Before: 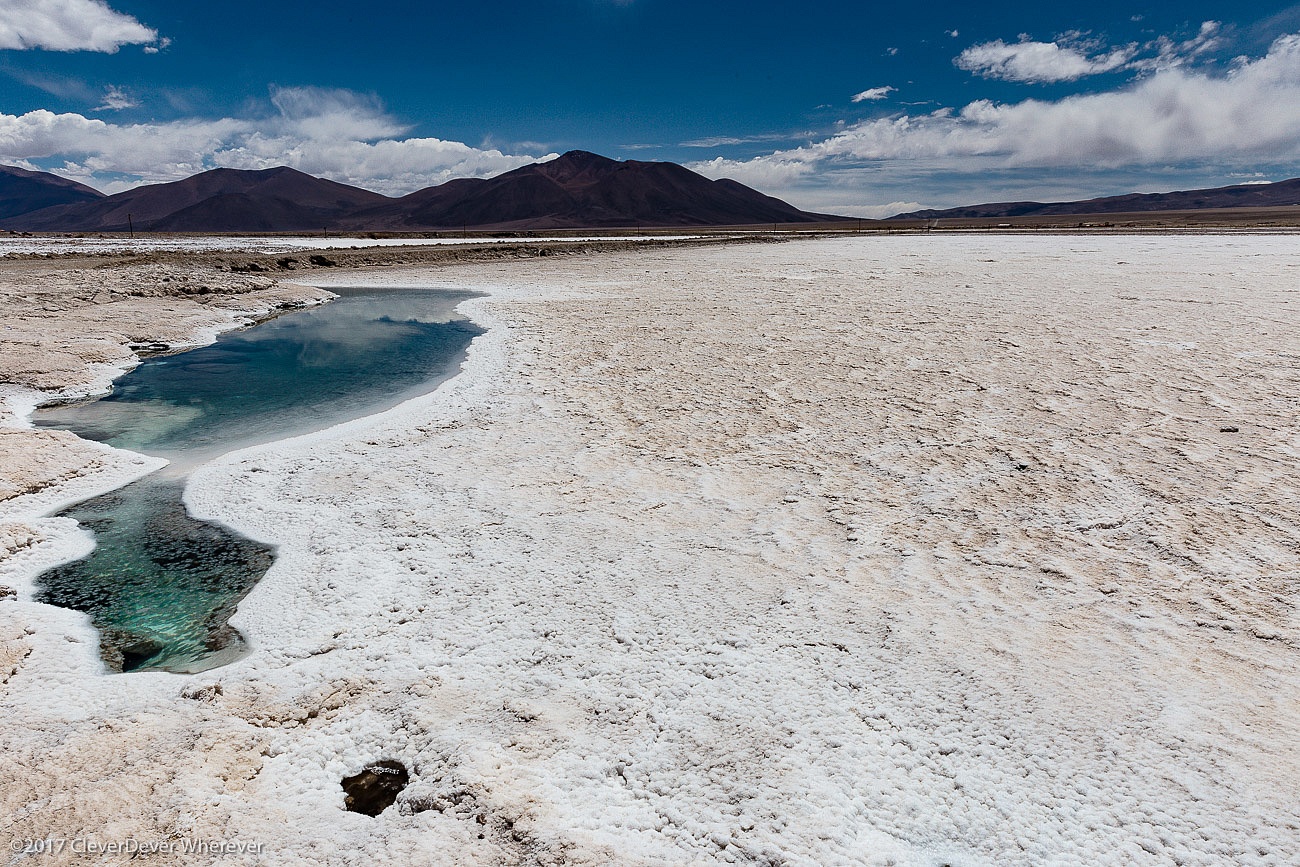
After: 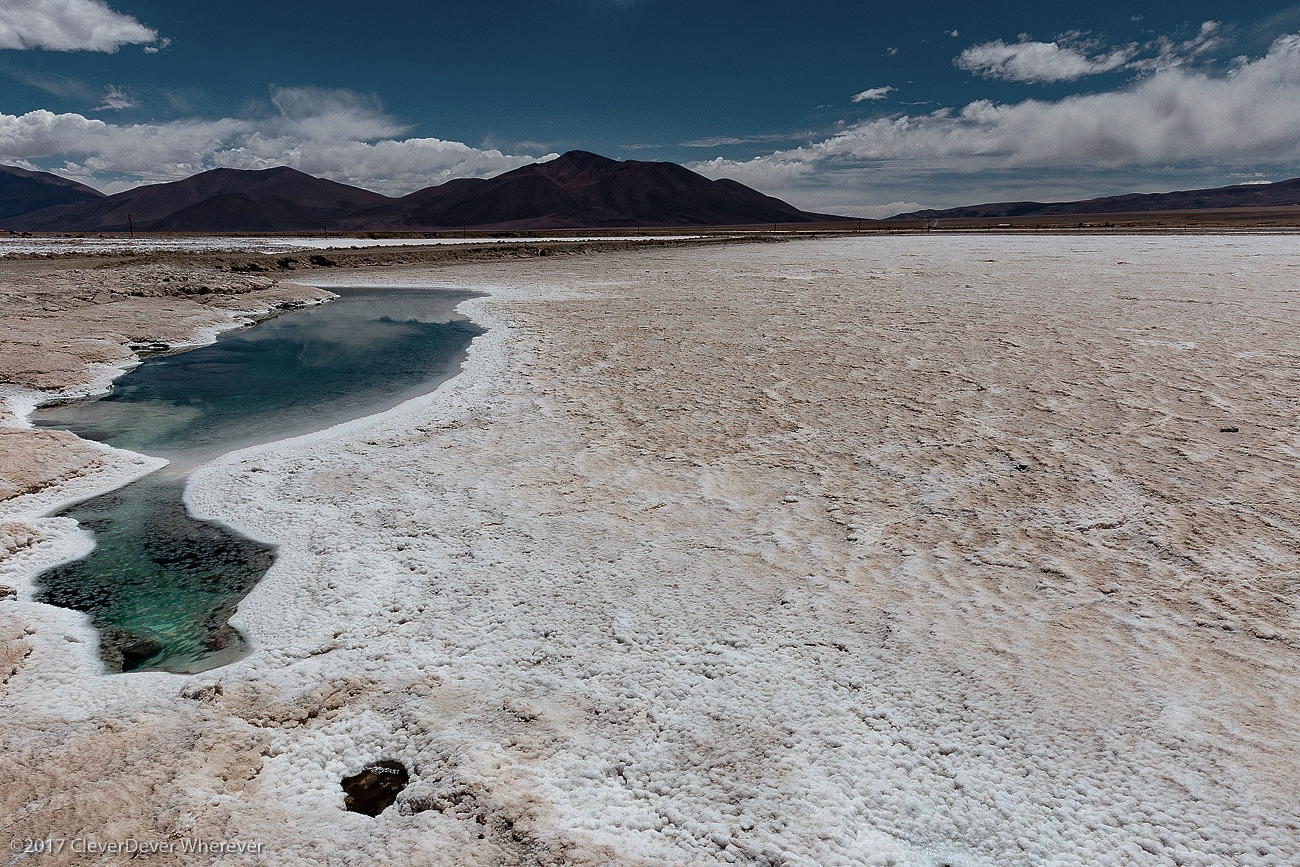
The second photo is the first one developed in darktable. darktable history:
base curve: curves: ch0 [(0, 0) (0.595, 0.418) (1, 1)], preserve colors none
color zones: curves: ch0 [(0, 0.299) (0.25, 0.383) (0.456, 0.352) (0.736, 0.571)]; ch1 [(0, 0.63) (0.151, 0.568) (0.254, 0.416) (0.47, 0.558) (0.732, 0.37) (0.909, 0.492)]; ch2 [(0.004, 0.604) (0.158, 0.443) (0.257, 0.403) (0.761, 0.468)]
